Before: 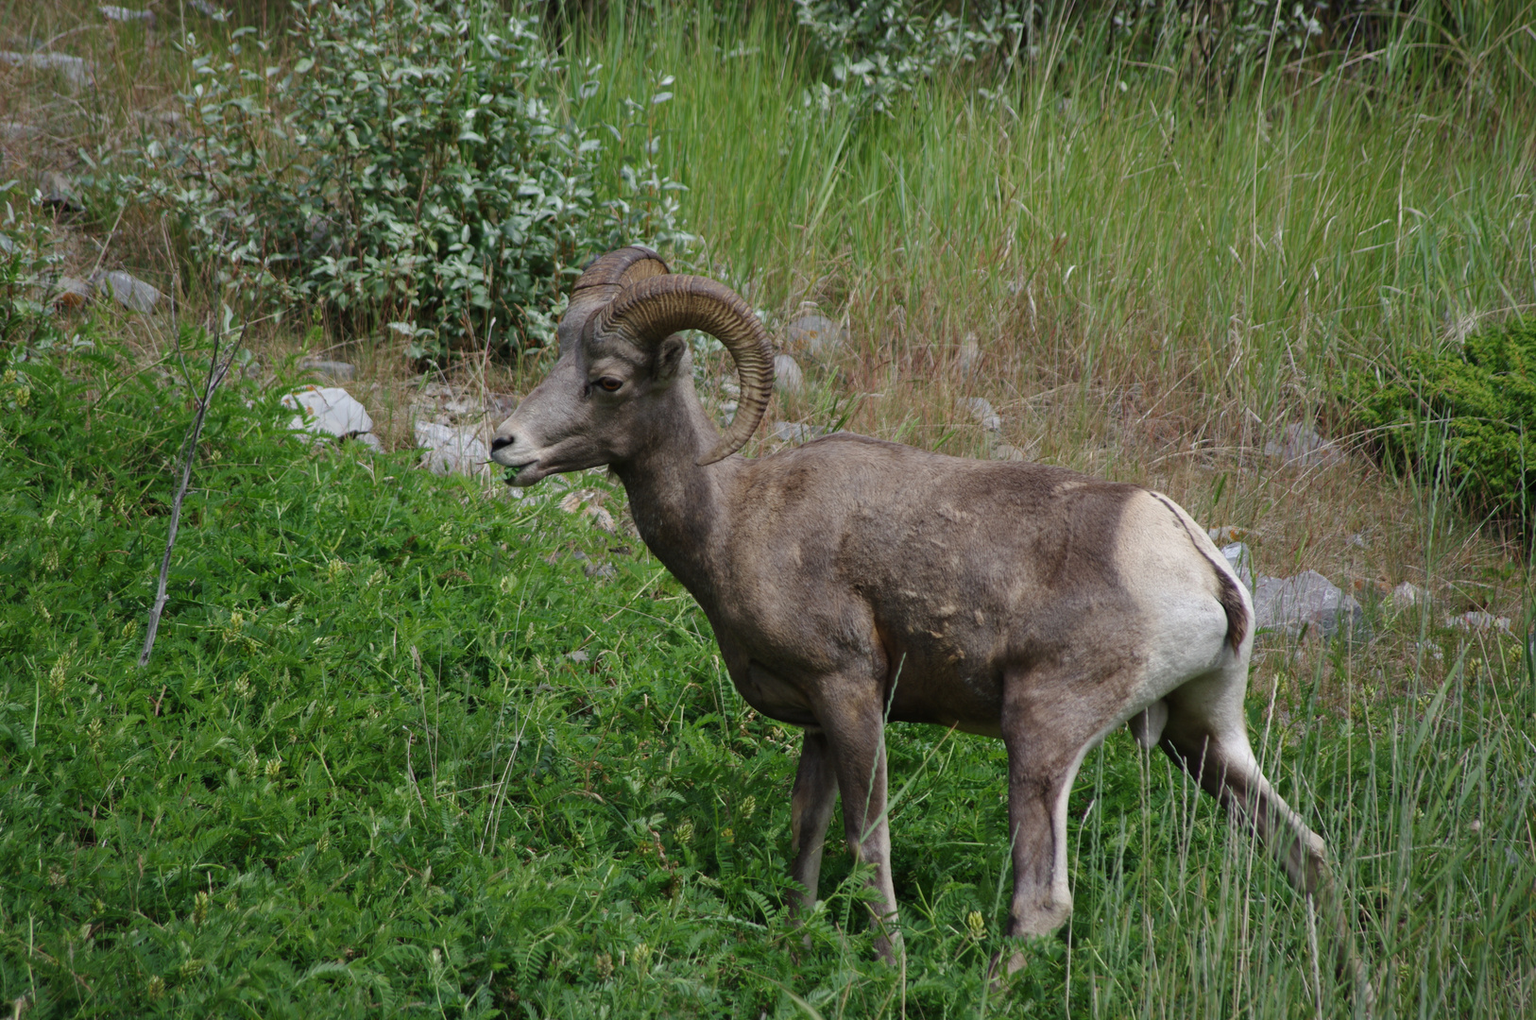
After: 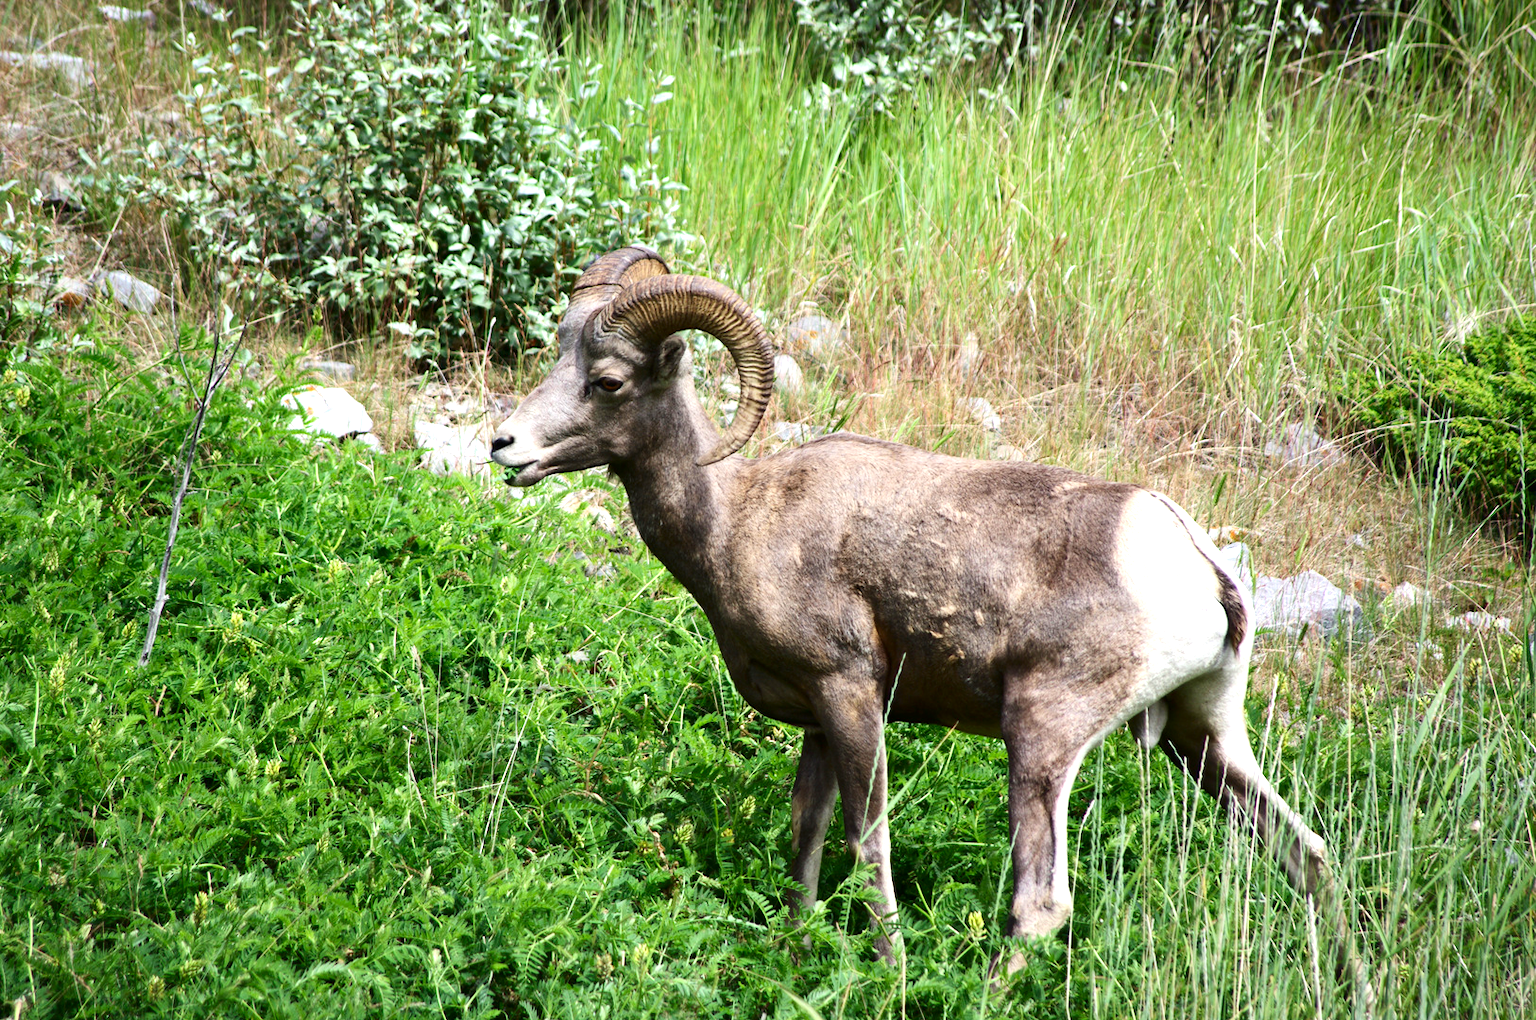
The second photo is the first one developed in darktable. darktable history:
tone equalizer: -8 EV -0.43 EV, -7 EV -0.383 EV, -6 EV -0.361 EV, -5 EV -0.209 EV, -3 EV 0.225 EV, -2 EV 0.341 EV, -1 EV 0.403 EV, +0 EV 0.4 EV, mask exposure compensation -0.5 EV
exposure: exposure 1.139 EV, compensate highlight preservation false
contrast brightness saturation: contrast 0.2, brightness -0.108, saturation 0.103
